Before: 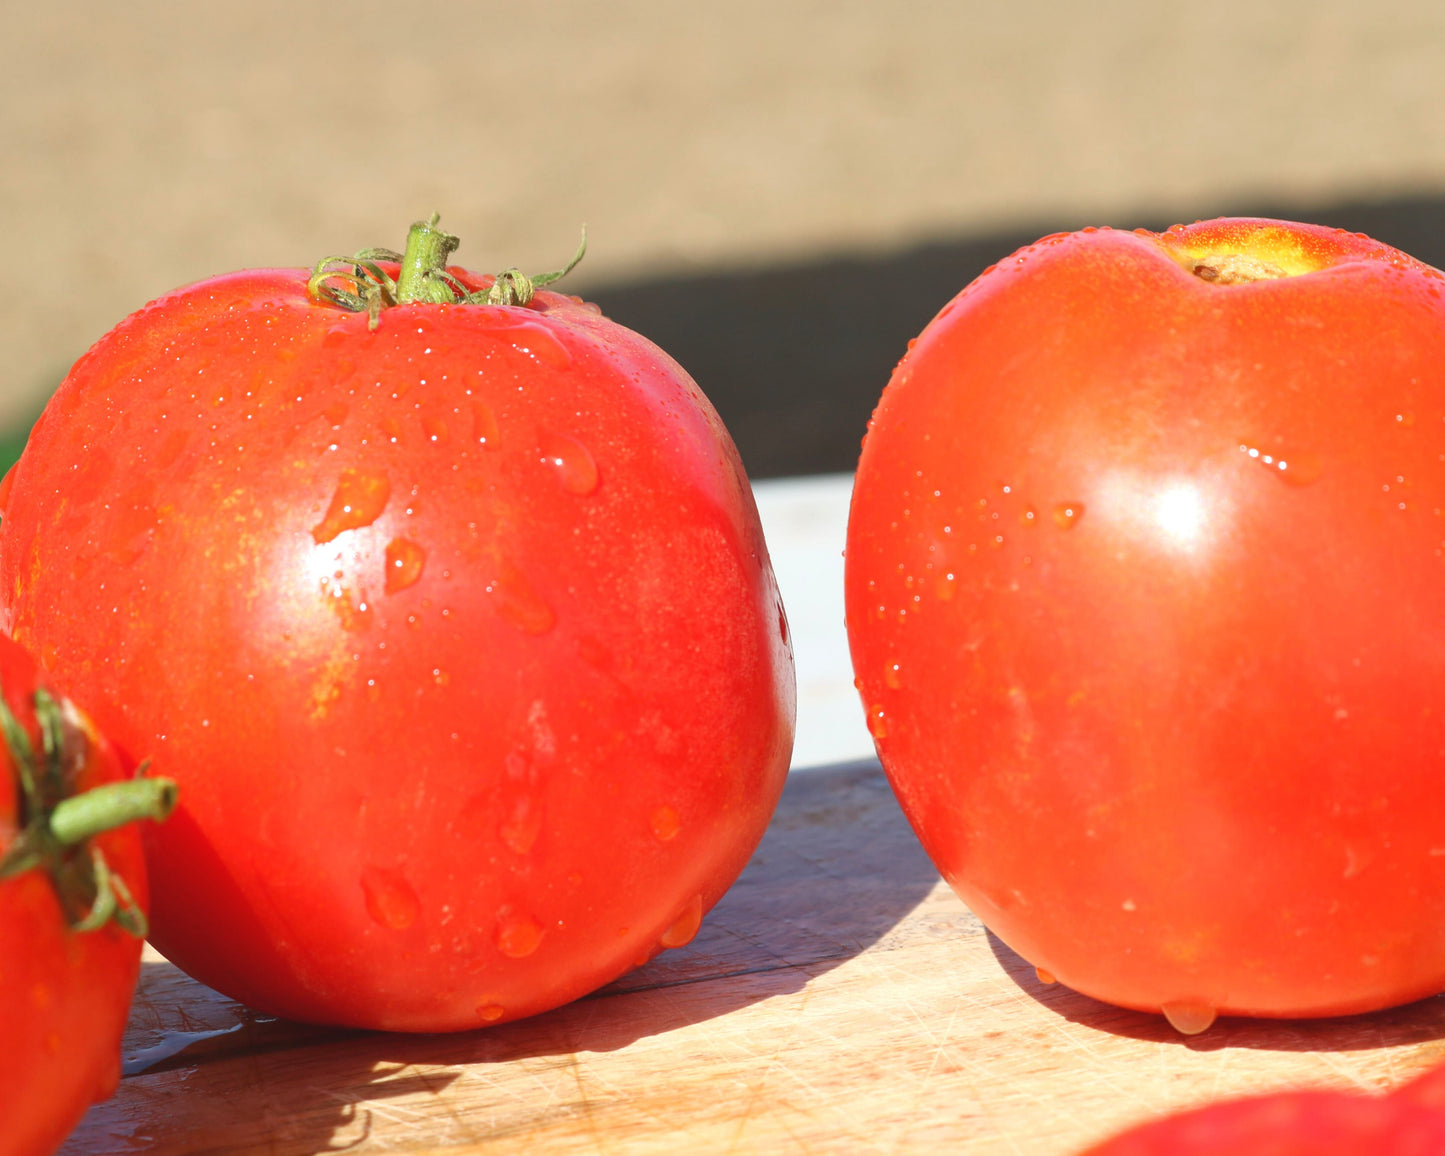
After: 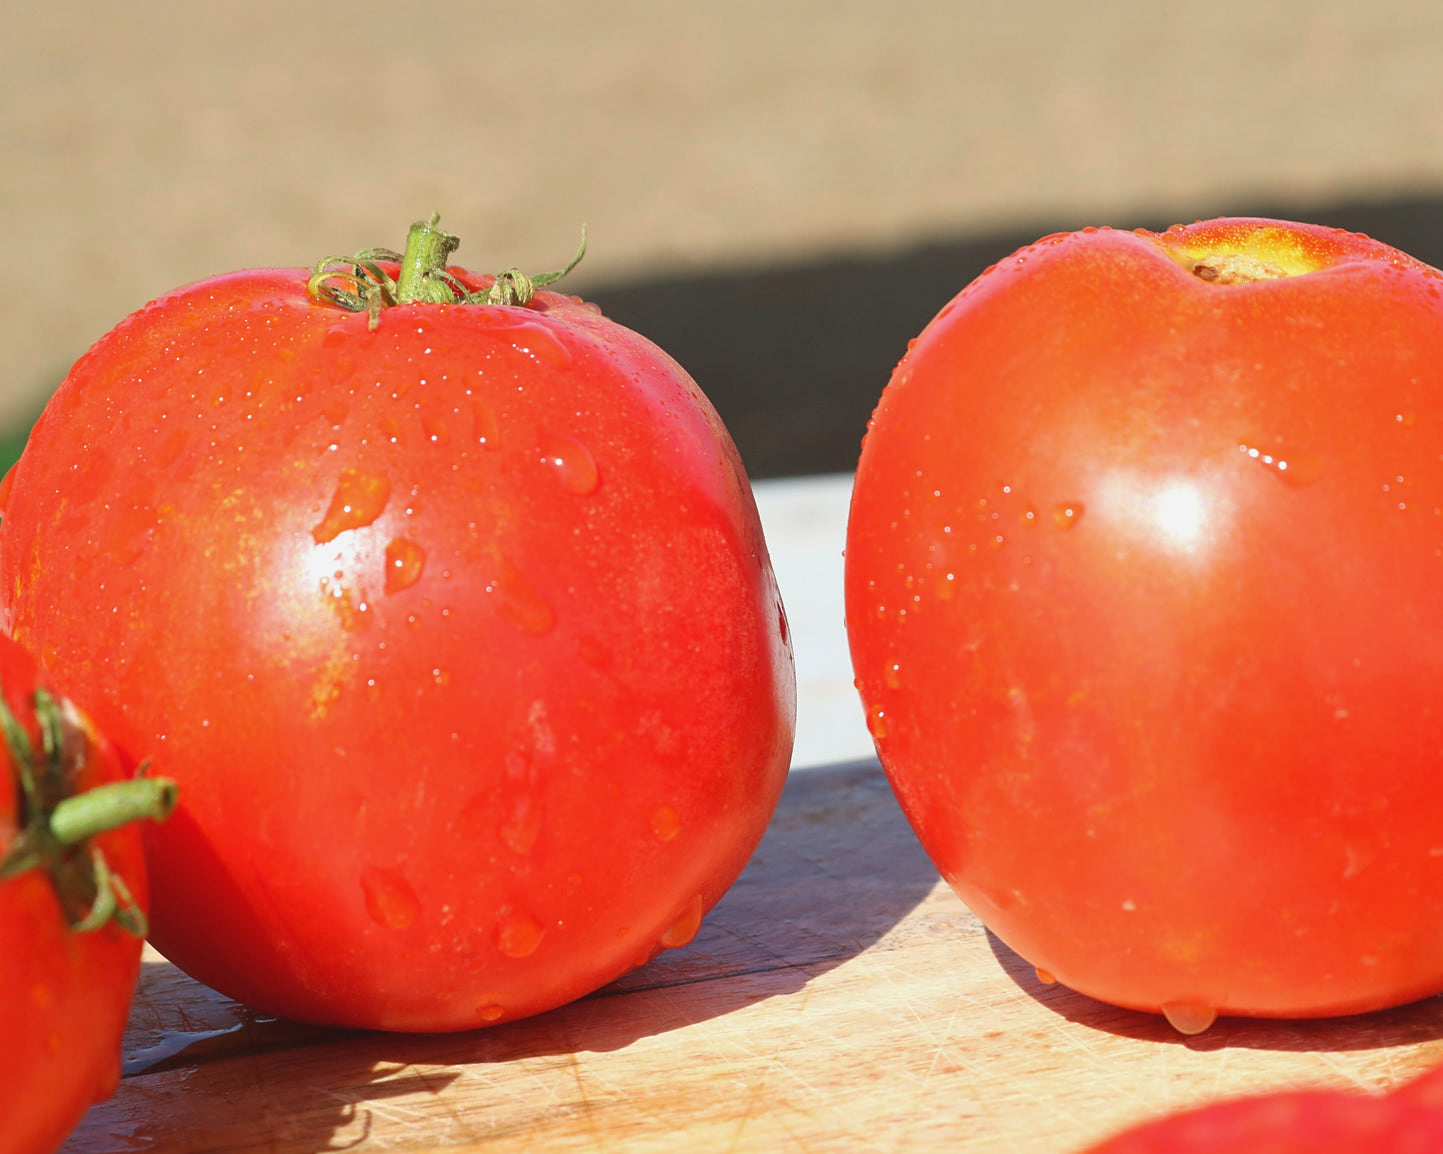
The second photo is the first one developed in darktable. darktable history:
crop: top 0.05%, bottom 0.098%
sharpen: amount 0.2
exposure: exposure -0.153 EV, compensate highlight preservation false
